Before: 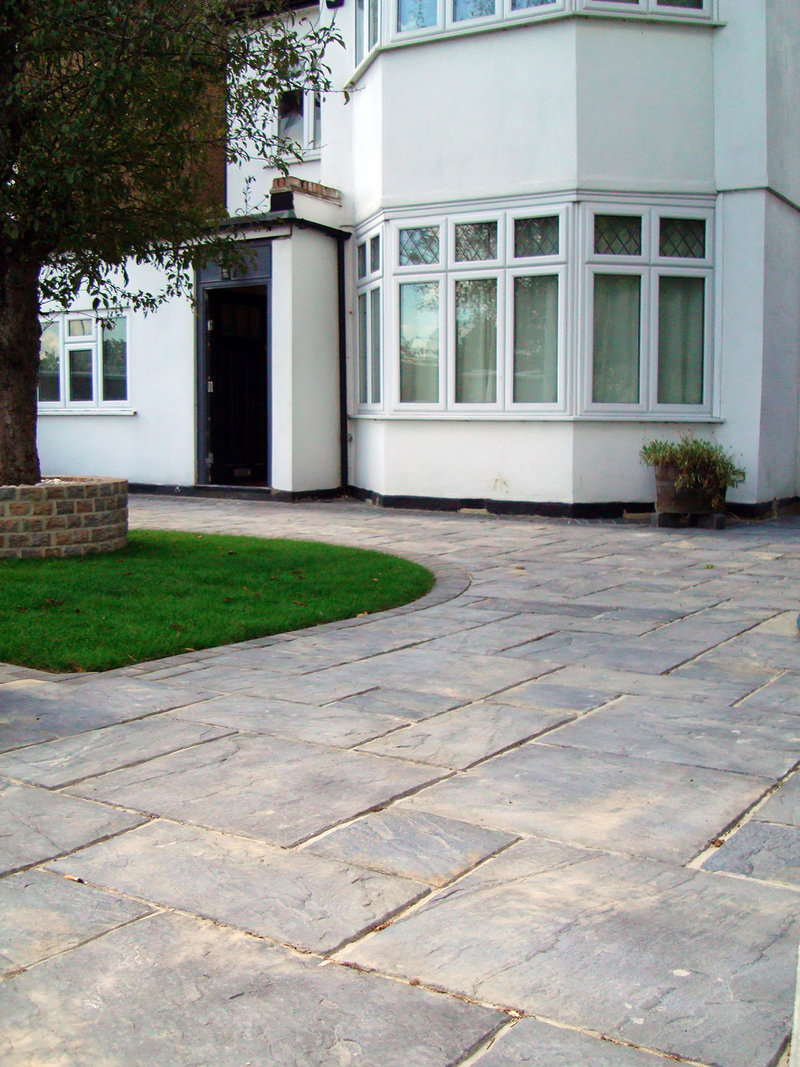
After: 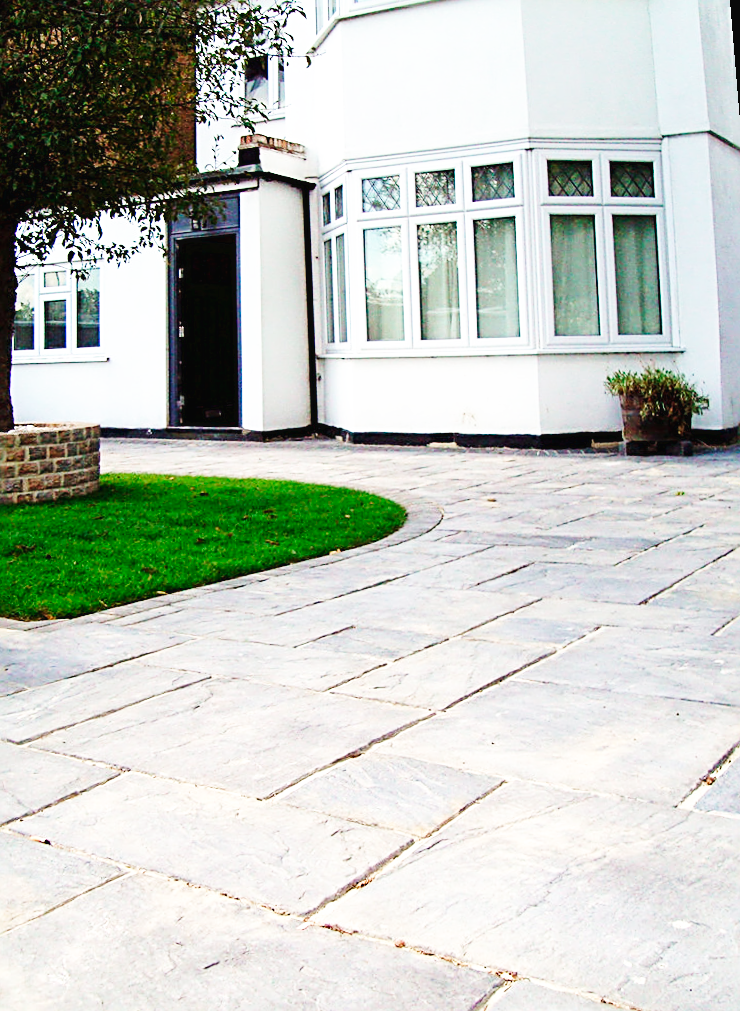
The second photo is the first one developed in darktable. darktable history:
rotate and perspective: rotation -1.68°, lens shift (vertical) -0.146, crop left 0.049, crop right 0.912, crop top 0.032, crop bottom 0.96
base curve: curves: ch0 [(0, 0.003) (0.001, 0.002) (0.006, 0.004) (0.02, 0.022) (0.048, 0.086) (0.094, 0.234) (0.162, 0.431) (0.258, 0.629) (0.385, 0.8) (0.548, 0.918) (0.751, 0.988) (1, 1)], preserve colors none
sharpen: radius 2.676, amount 0.669
